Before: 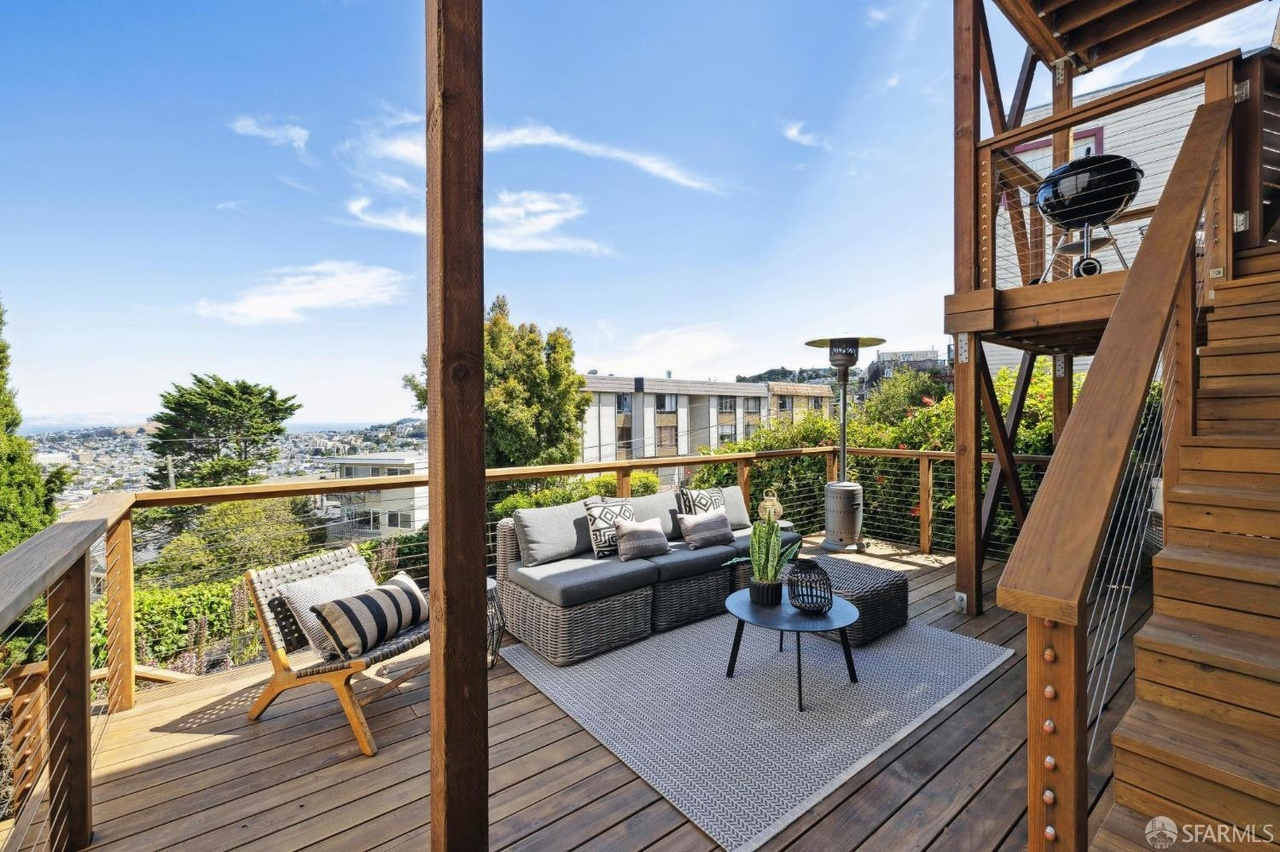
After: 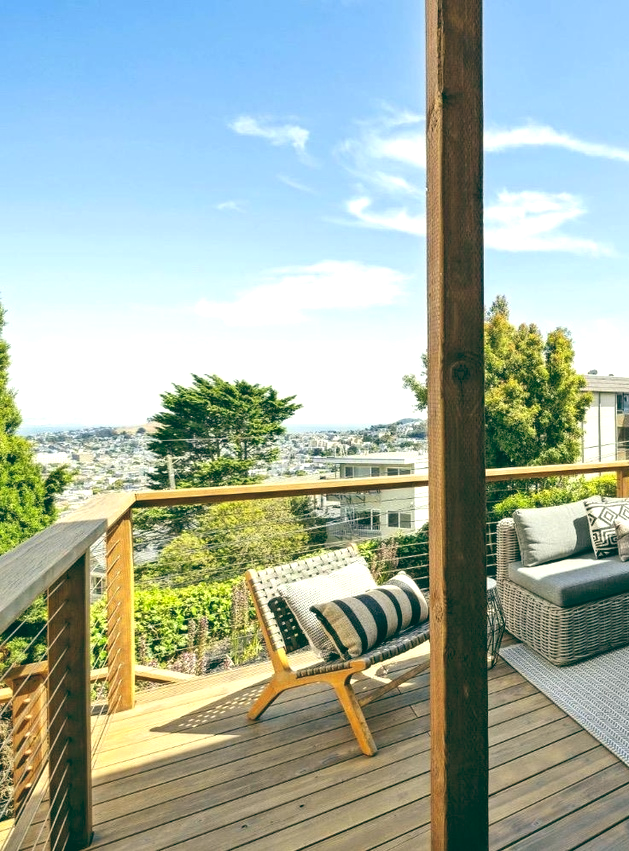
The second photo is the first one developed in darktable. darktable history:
crop and rotate: left 0%, top 0%, right 50.845%
exposure: exposure 0.657 EV, compensate highlight preservation false
color balance: lift [1.005, 0.99, 1.007, 1.01], gamma [1, 1.034, 1.032, 0.966], gain [0.873, 1.055, 1.067, 0.933]
